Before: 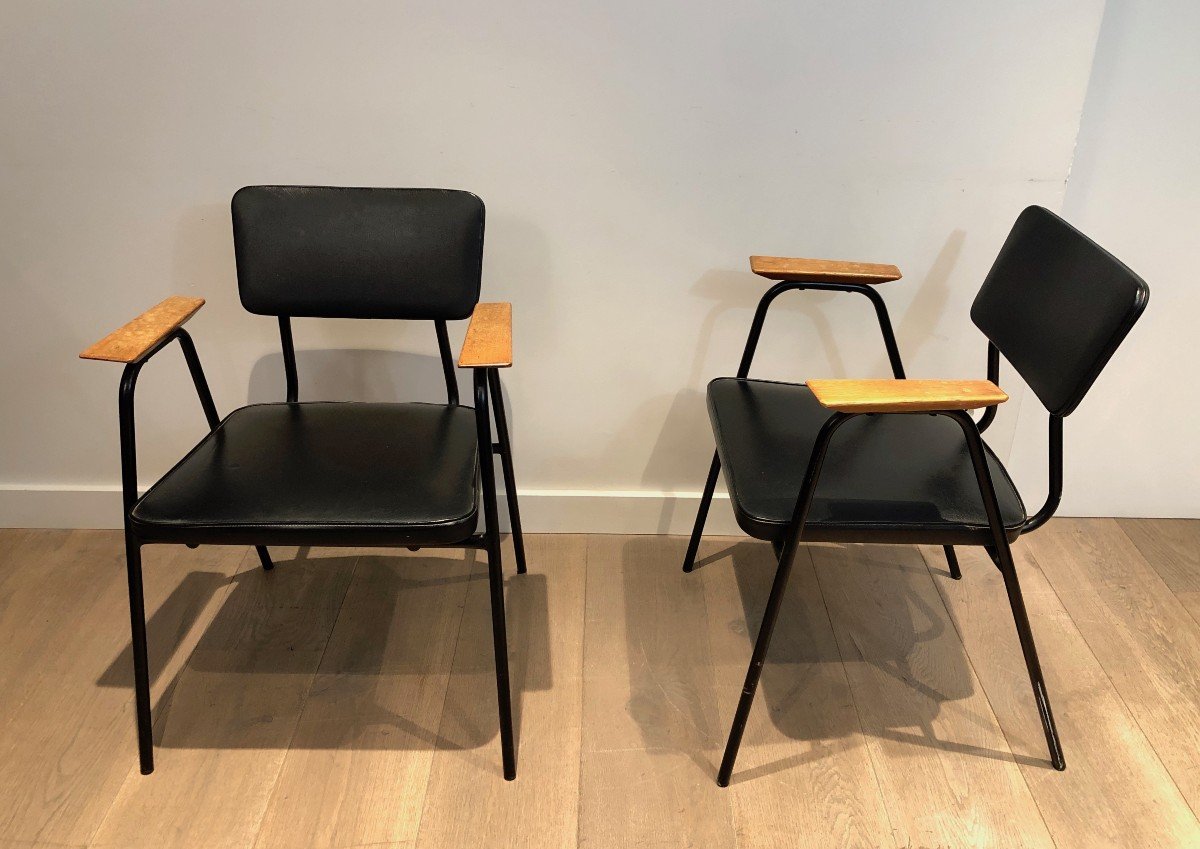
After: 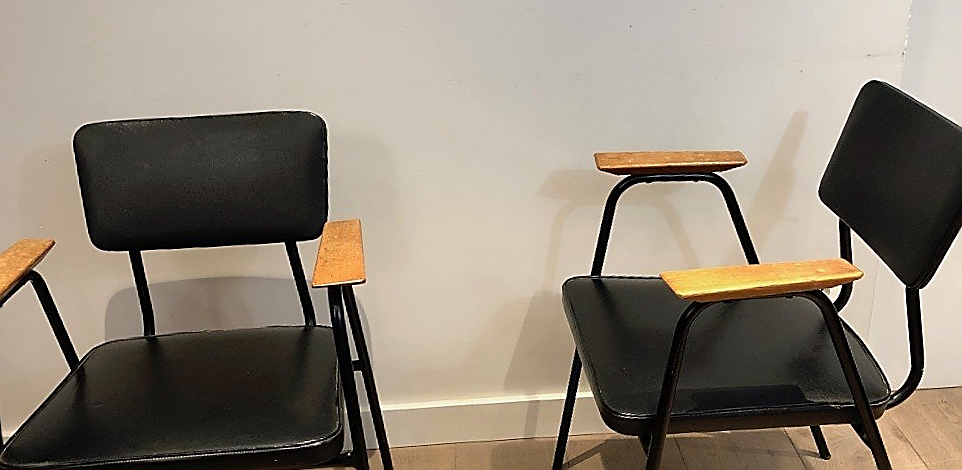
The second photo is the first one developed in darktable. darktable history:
sharpen: radius 1.4, amount 1.25, threshold 0.7
rotate and perspective: rotation -4.57°, crop left 0.054, crop right 0.944, crop top 0.087, crop bottom 0.914
crop and rotate: left 9.345%, top 7.22%, right 4.982%, bottom 32.331%
